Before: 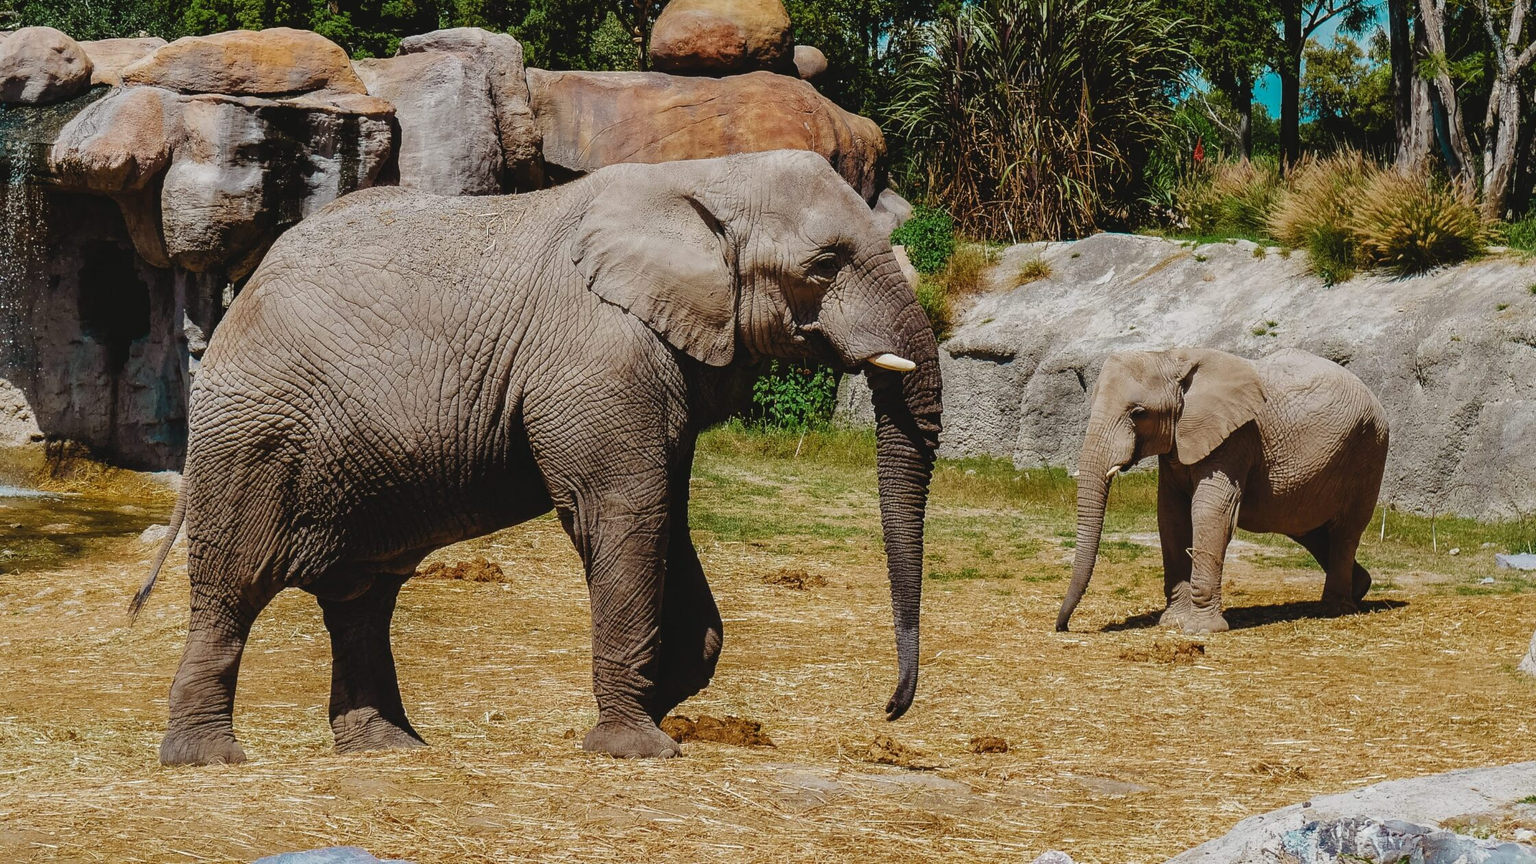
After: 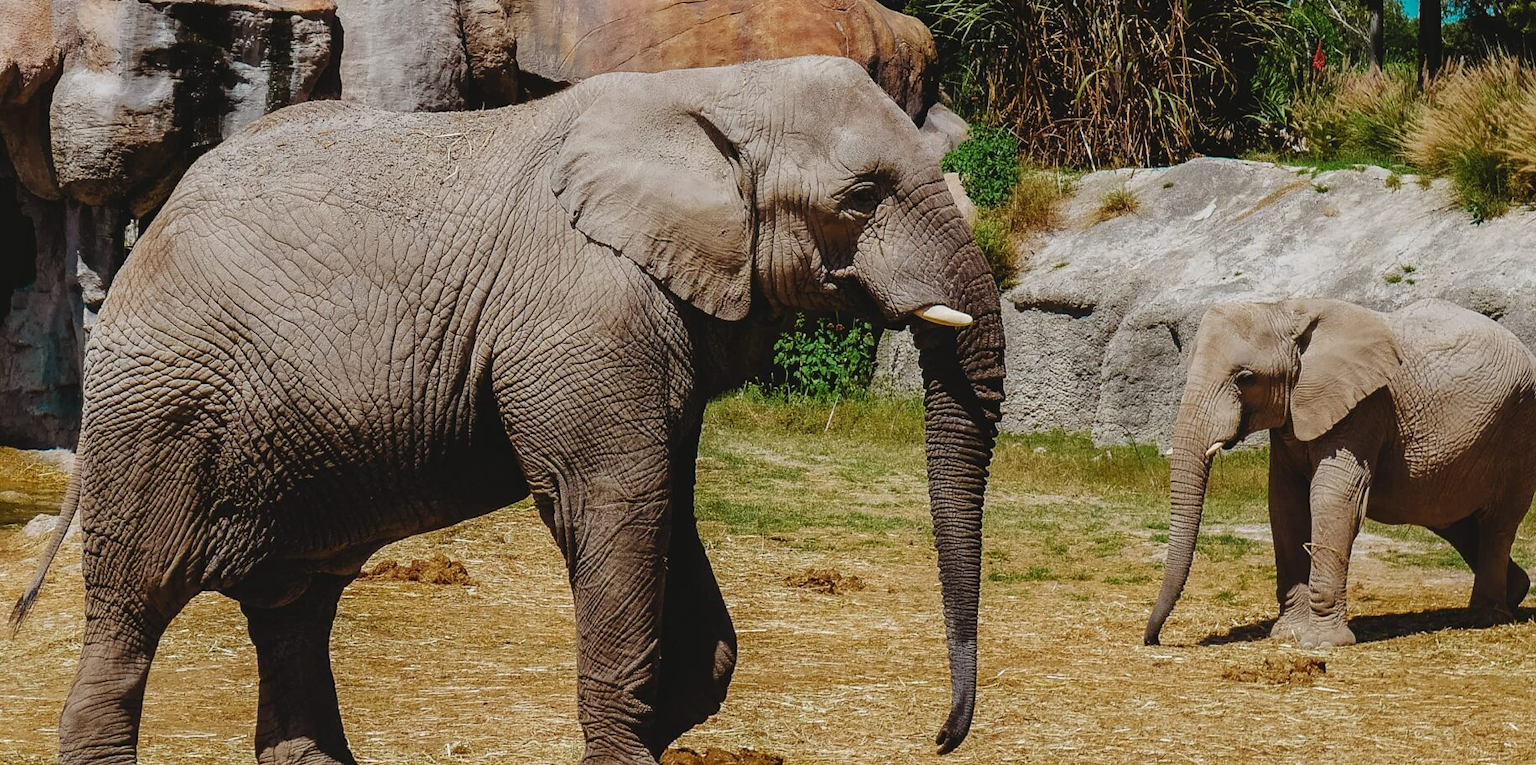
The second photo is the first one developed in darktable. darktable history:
crop: left 7.875%, top 12.143%, right 10.342%, bottom 15.451%
